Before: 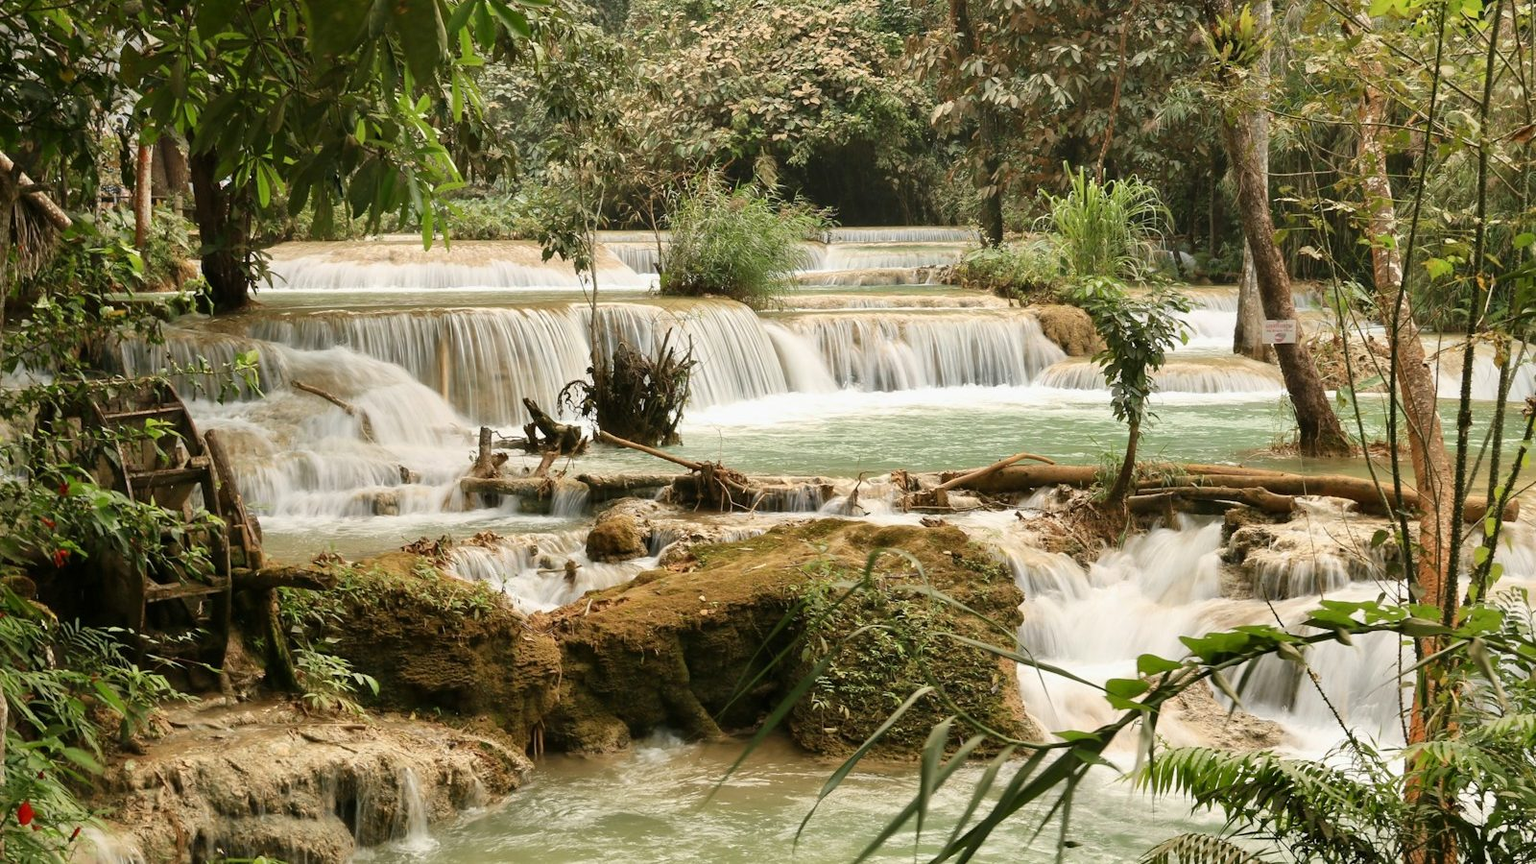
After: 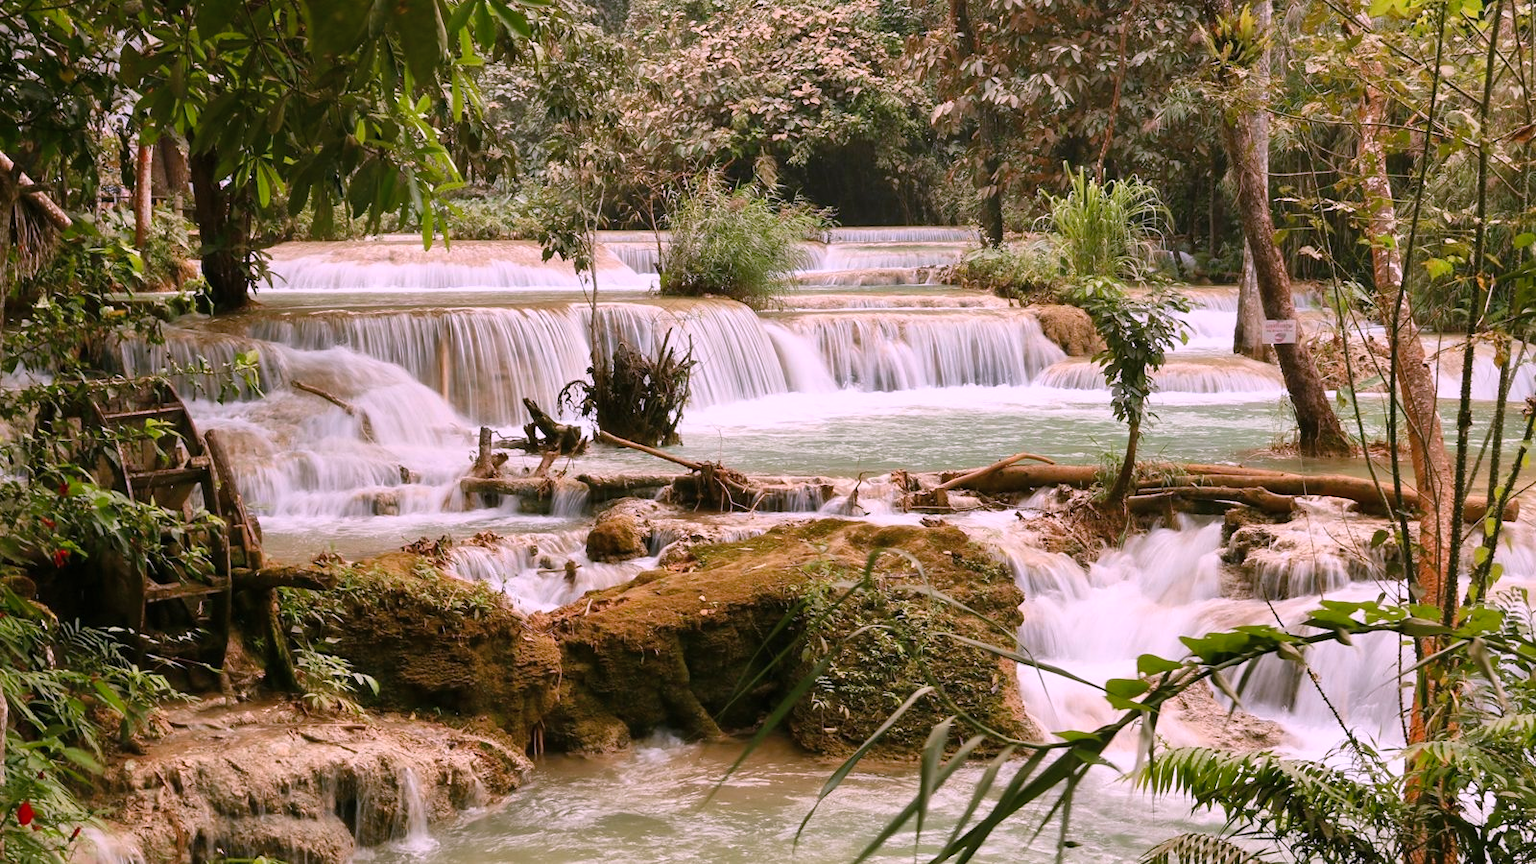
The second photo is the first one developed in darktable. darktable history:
color balance rgb: linear chroma grading › shadows -8%, linear chroma grading › global chroma 10%, perceptual saturation grading › global saturation 2%, perceptual saturation grading › highlights -2%, perceptual saturation grading › mid-tones 4%, perceptual saturation grading › shadows 8%, perceptual brilliance grading › global brilliance 2%, perceptual brilliance grading › highlights -4%, global vibrance 16%, saturation formula JzAzBz (2021)
color correction: highlights a* 15.46, highlights b* -20.56
